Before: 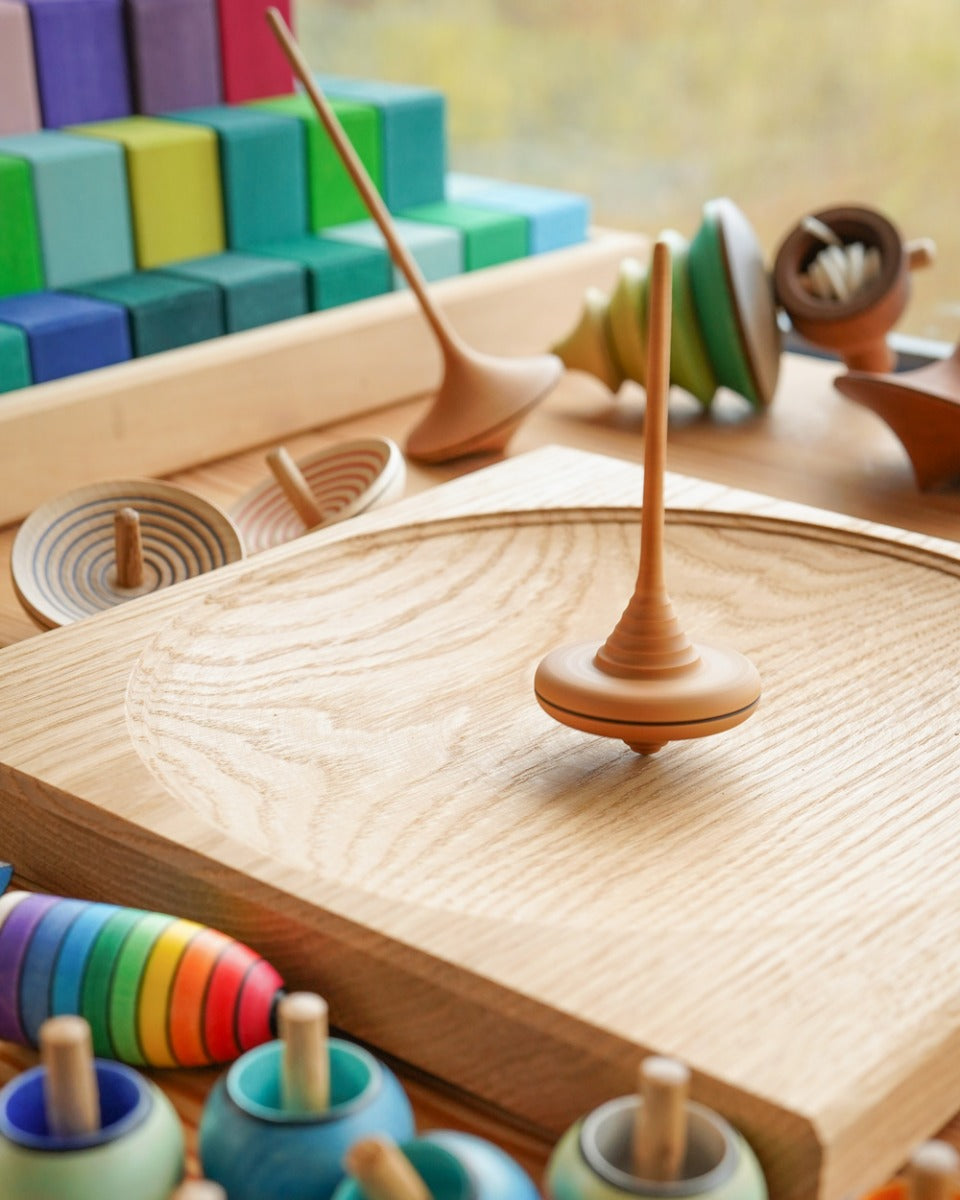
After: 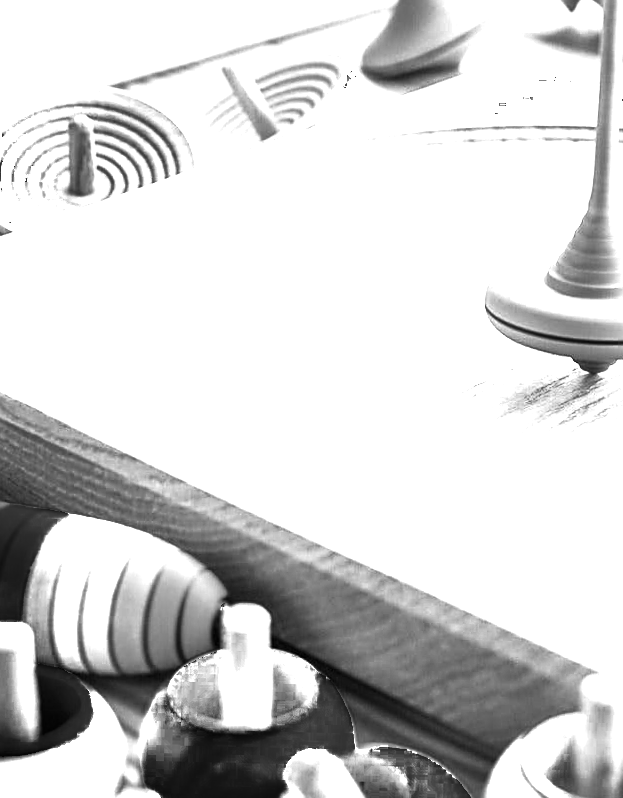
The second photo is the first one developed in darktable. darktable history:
base curve: curves: ch0 [(0, 0) (0.073, 0.04) (0.157, 0.139) (0.492, 0.492) (0.758, 0.758) (1, 1)], preserve colors none
sharpen: on, module defaults
color zones: curves: ch0 [(0, 0.554) (0.146, 0.662) (0.293, 0.86) (0.503, 0.774) (0.637, 0.106) (0.74, 0.072) (0.866, 0.488) (0.998, 0.569)]; ch1 [(0, 0) (0.143, 0) (0.286, 0) (0.429, 0) (0.571, 0) (0.714, 0) (0.857, 0)], process mode strong
crop and rotate: angle -1.25°, left 3.854%, top 31.635%, right 29.424%
